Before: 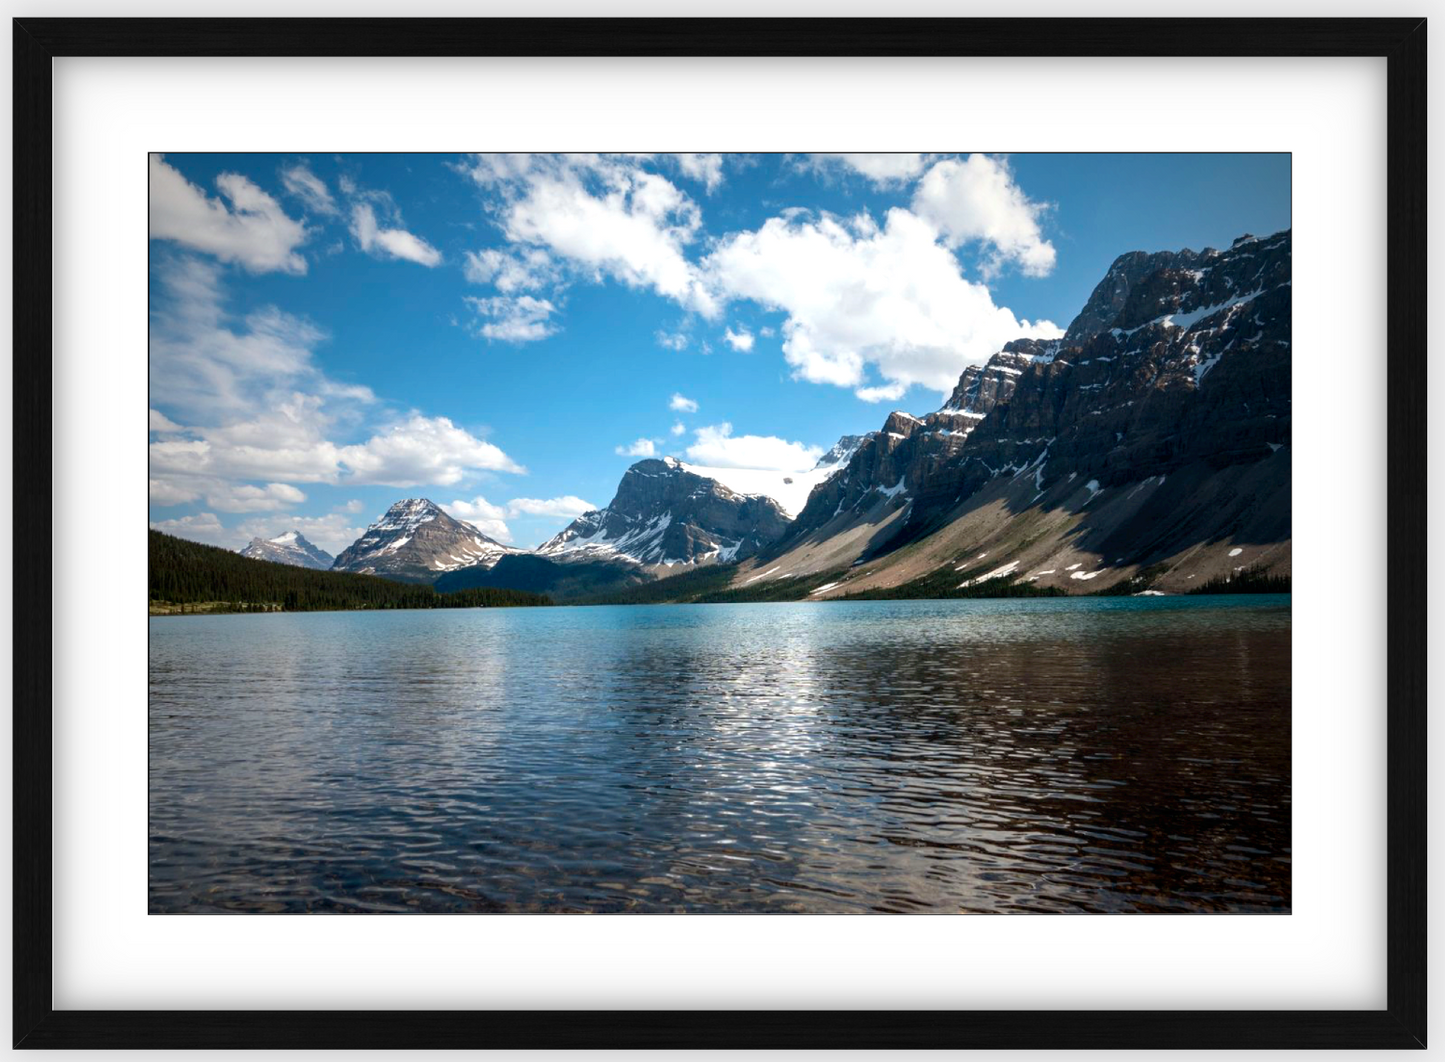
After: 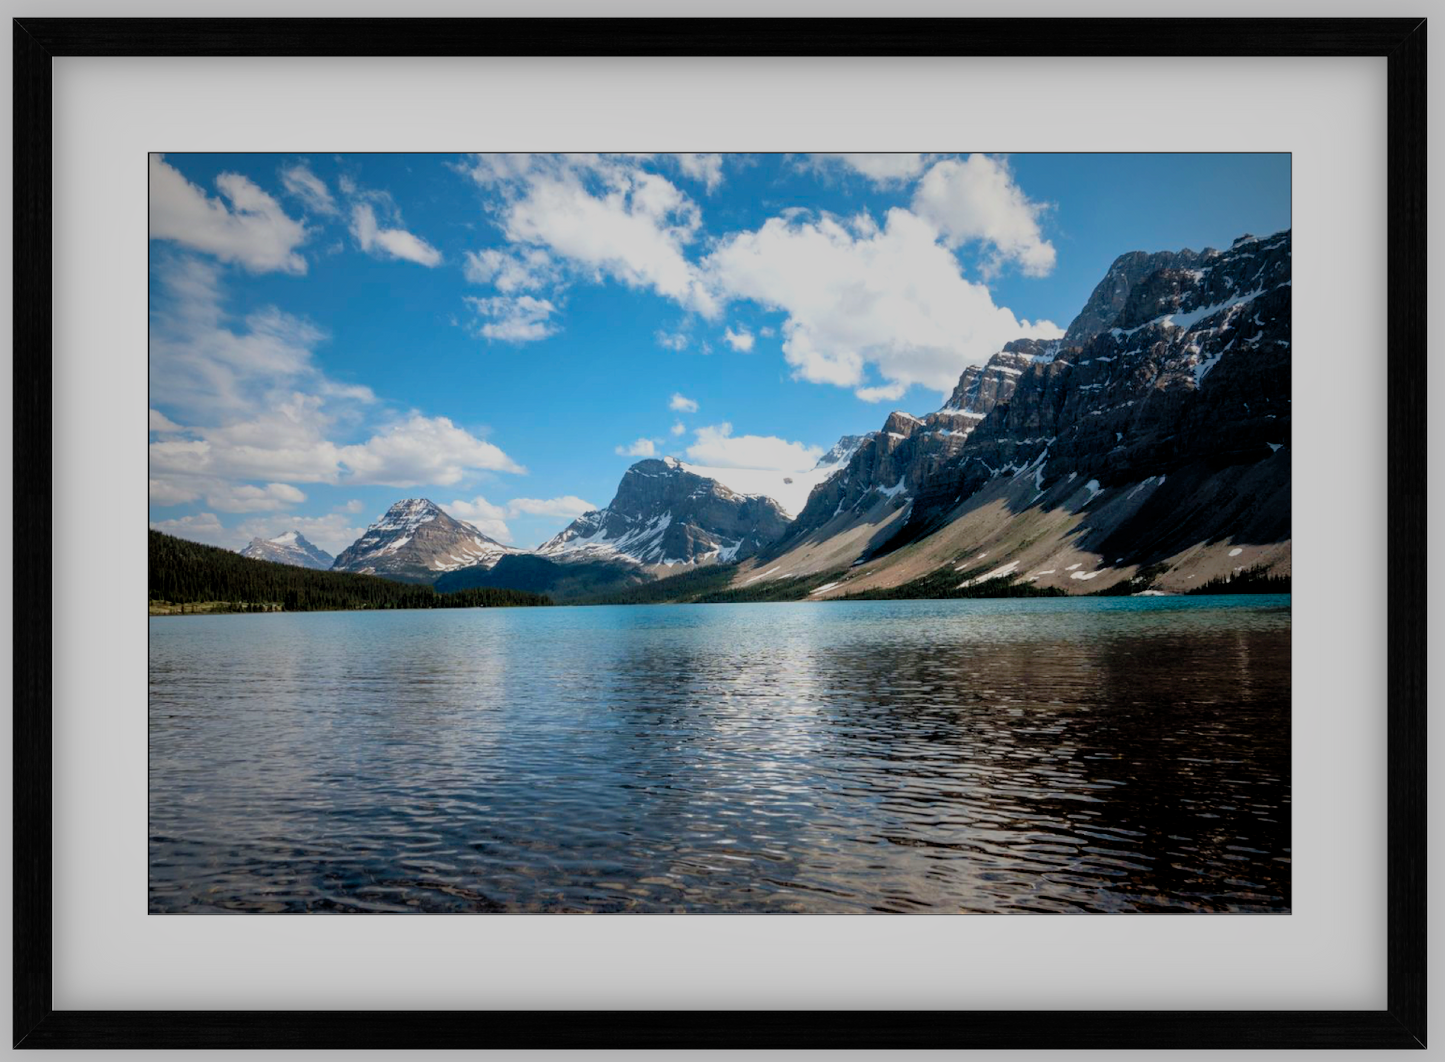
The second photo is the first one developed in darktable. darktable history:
shadows and highlights: on, module defaults
filmic rgb: middle gray luminance 18.42%, black relative exposure -9 EV, white relative exposure 3.75 EV, threshold 6 EV, target black luminance 0%, hardness 4.85, latitude 67.35%, contrast 0.955, highlights saturation mix 20%, shadows ↔ highlights balance 21.36%, add noise in highlights 0, preserve chrominance luminance Y, color science v3 (2019), use custom middle-gray values true, iterations of high-quality reconstruction 0, contrast in highlights soft, enable highlight reconstruction true
white balance: red 1, blue 1
